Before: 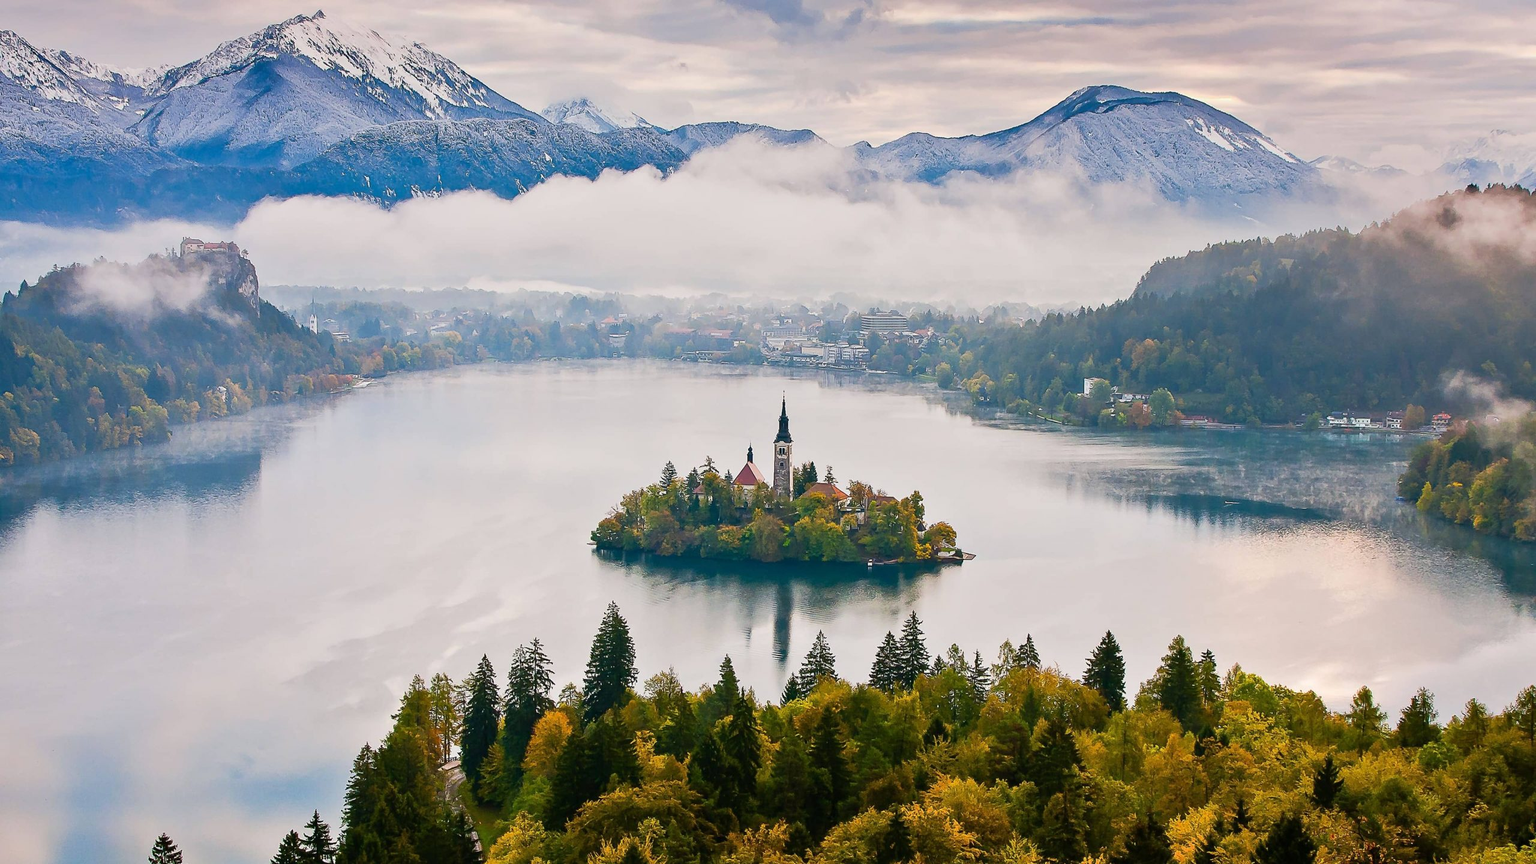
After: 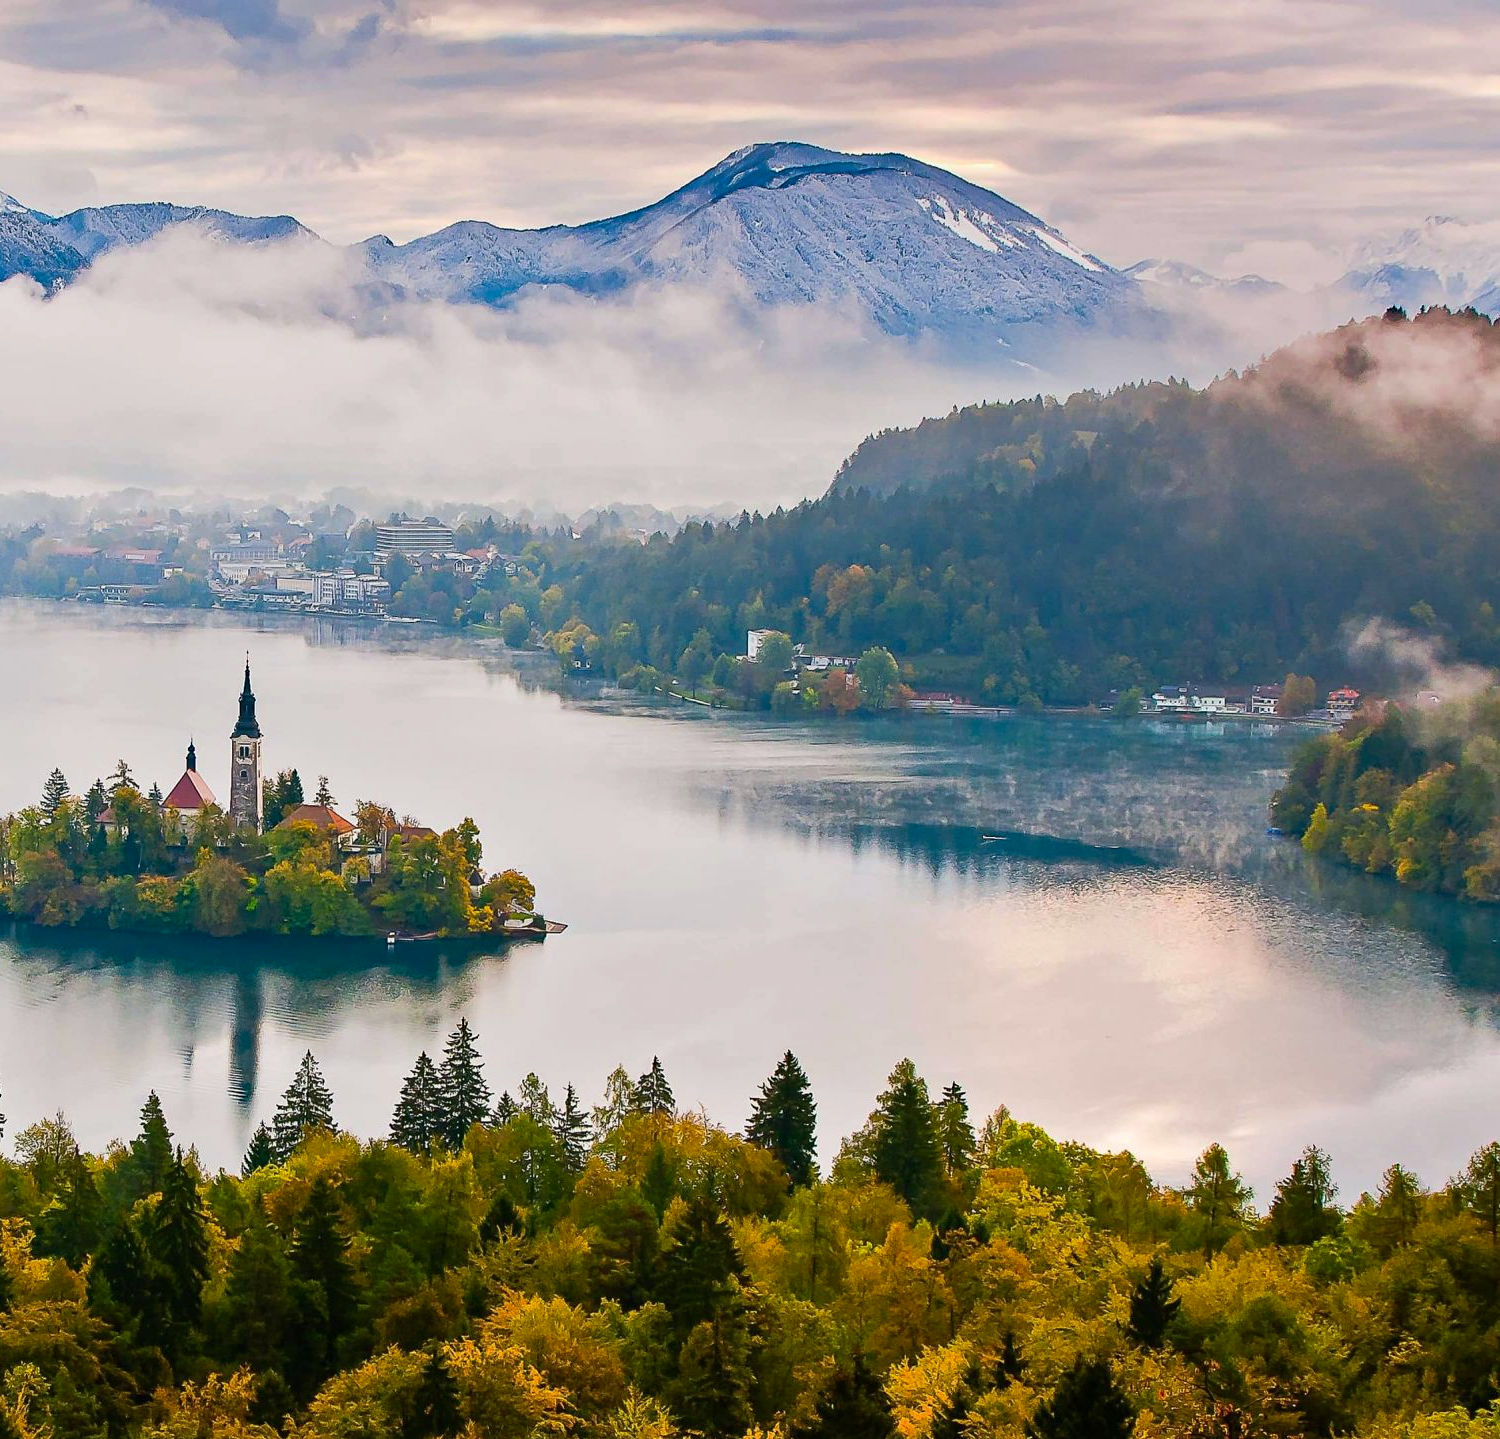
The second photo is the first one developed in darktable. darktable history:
crop: left 41.402%
haze removal: compatibility mode true, adaptive false
contrast brightness saturation: saturation 0.13
